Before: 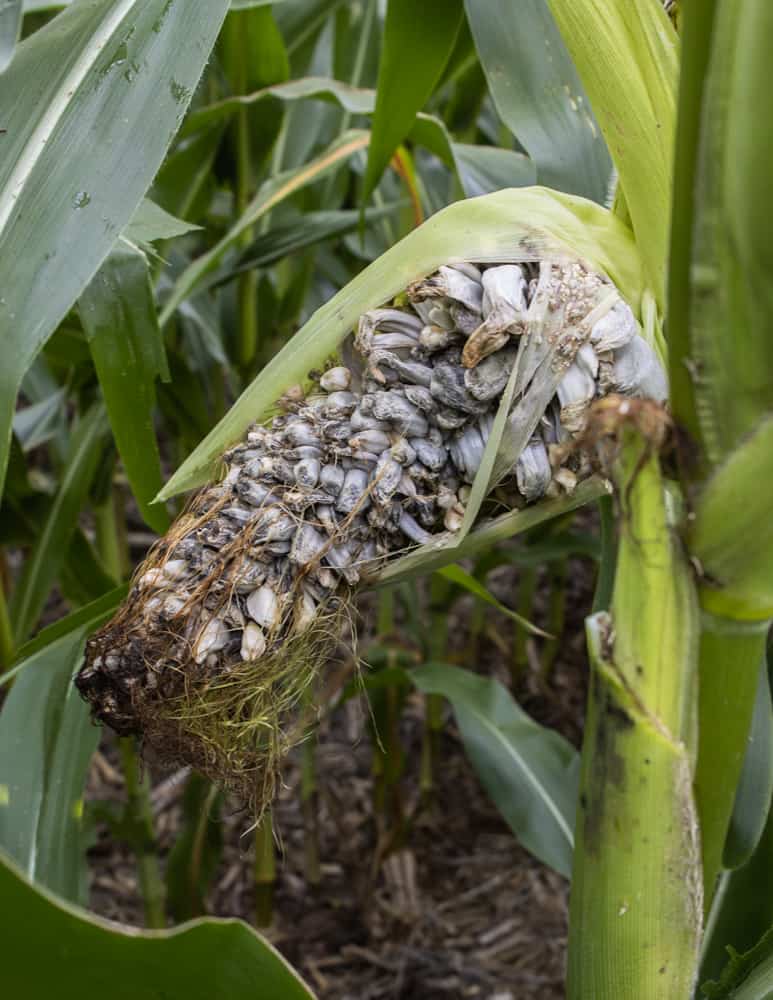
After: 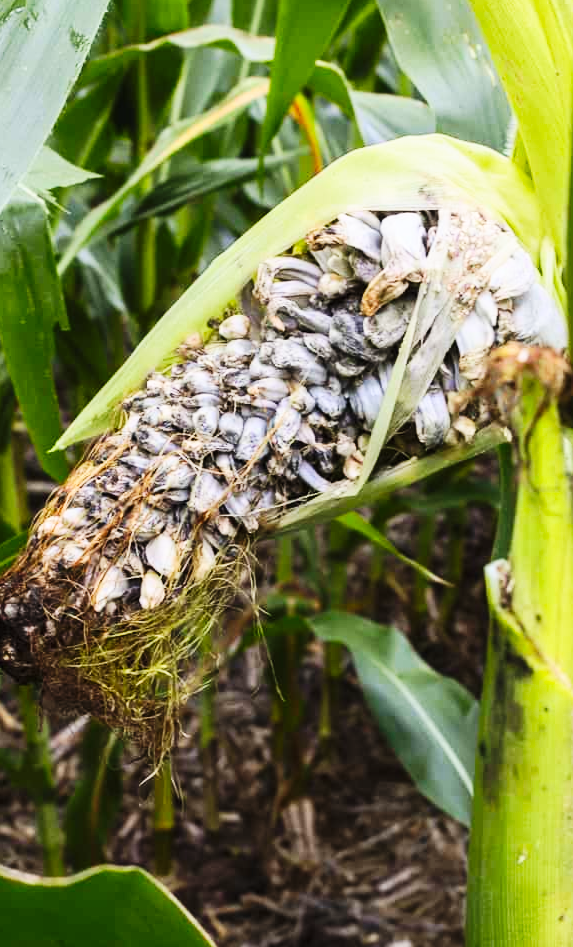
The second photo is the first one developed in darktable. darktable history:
crop and rotate: left 13.15%, top 5.251%, right 12.609%
base curve: curves: ch0 [(0, 0) (0.032, 0.025) (0.121, 0.166) (0.206, 0.329) (0.605, 0.79) (1, 1)], preserve colors none
contrast brightness saturation: contrast 0.2, brightness 0.16, saturation 0.22
